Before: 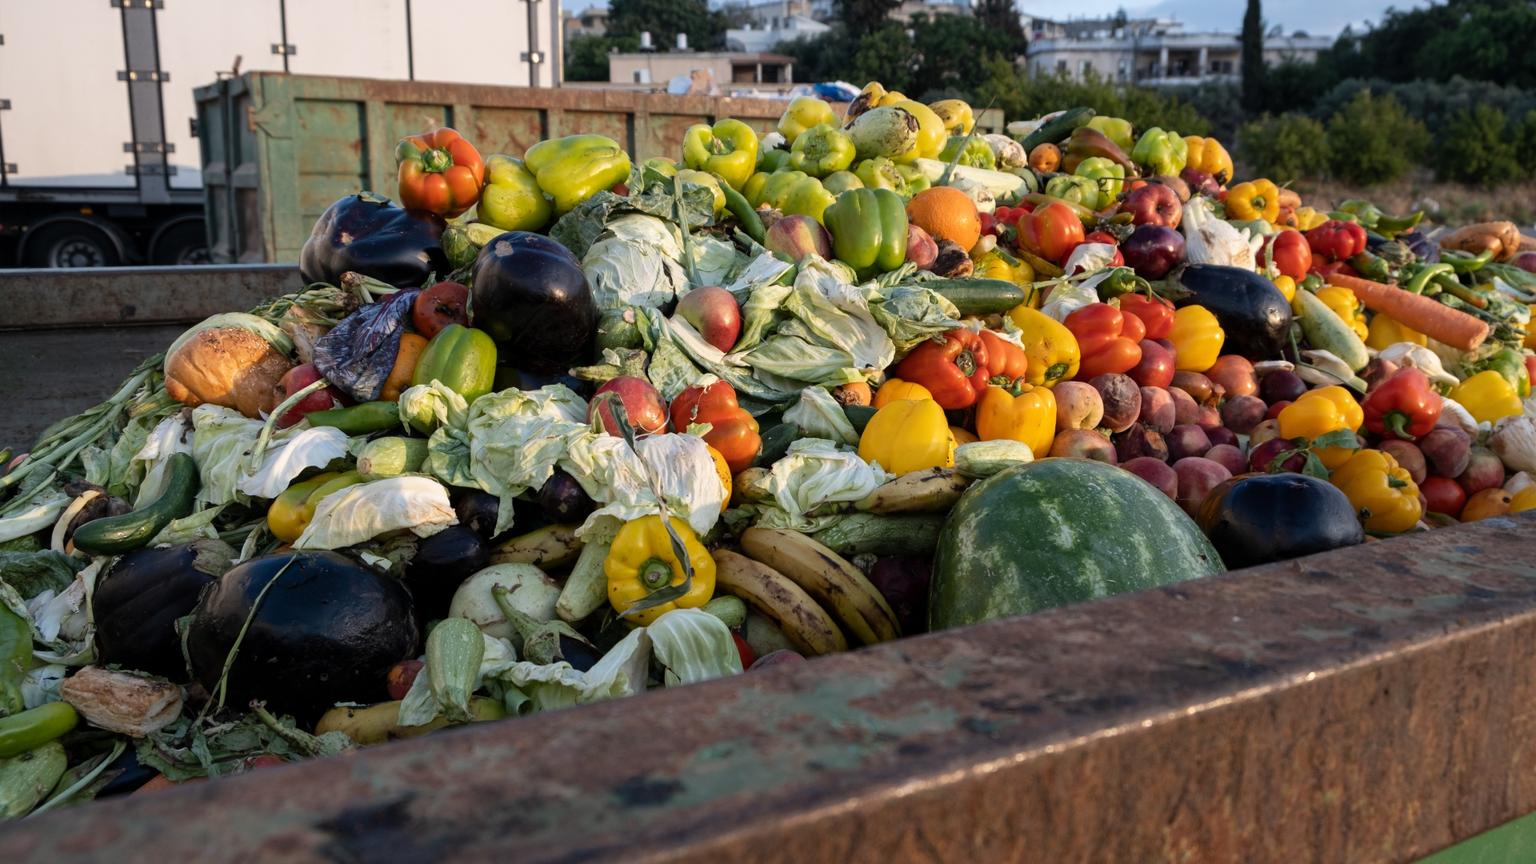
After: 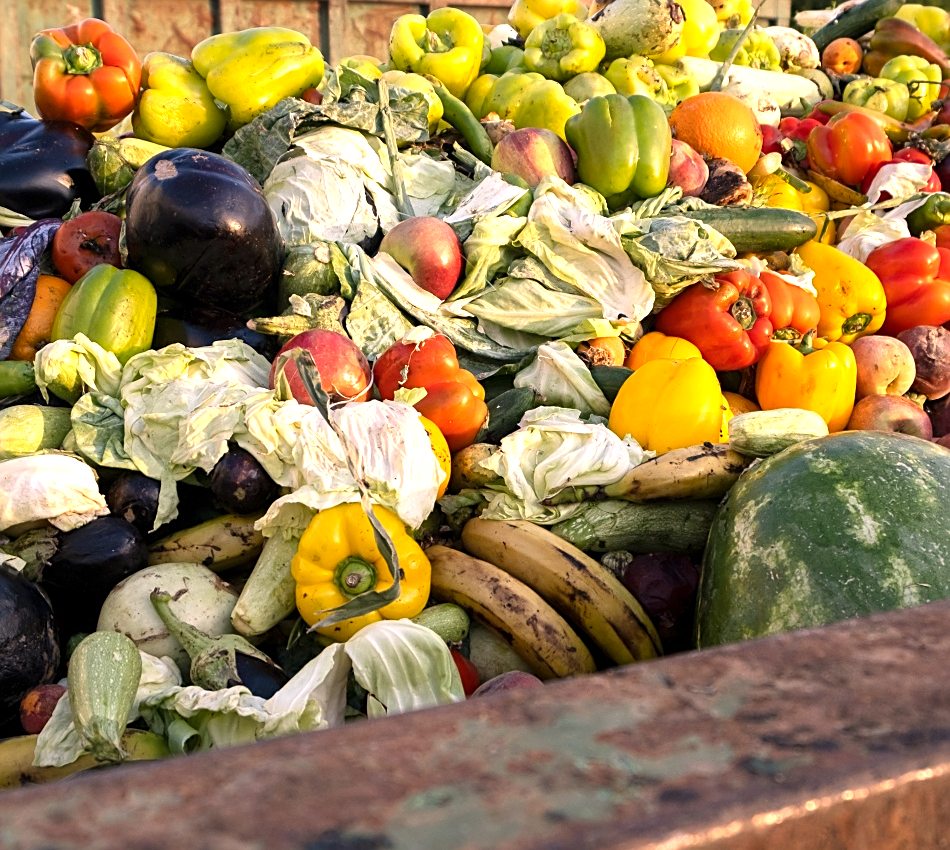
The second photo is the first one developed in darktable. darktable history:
sharpen: on, module defaults
exposure: black level correction 0, exposure 0.931 EV, compensate highlight preservation false
crop and rotate: angle 0.018°, left 24.196%, top 13.057%, right 26.275%, bottom 8.134%
color correction: highlights a* 11.94, highlights b* 12.03
